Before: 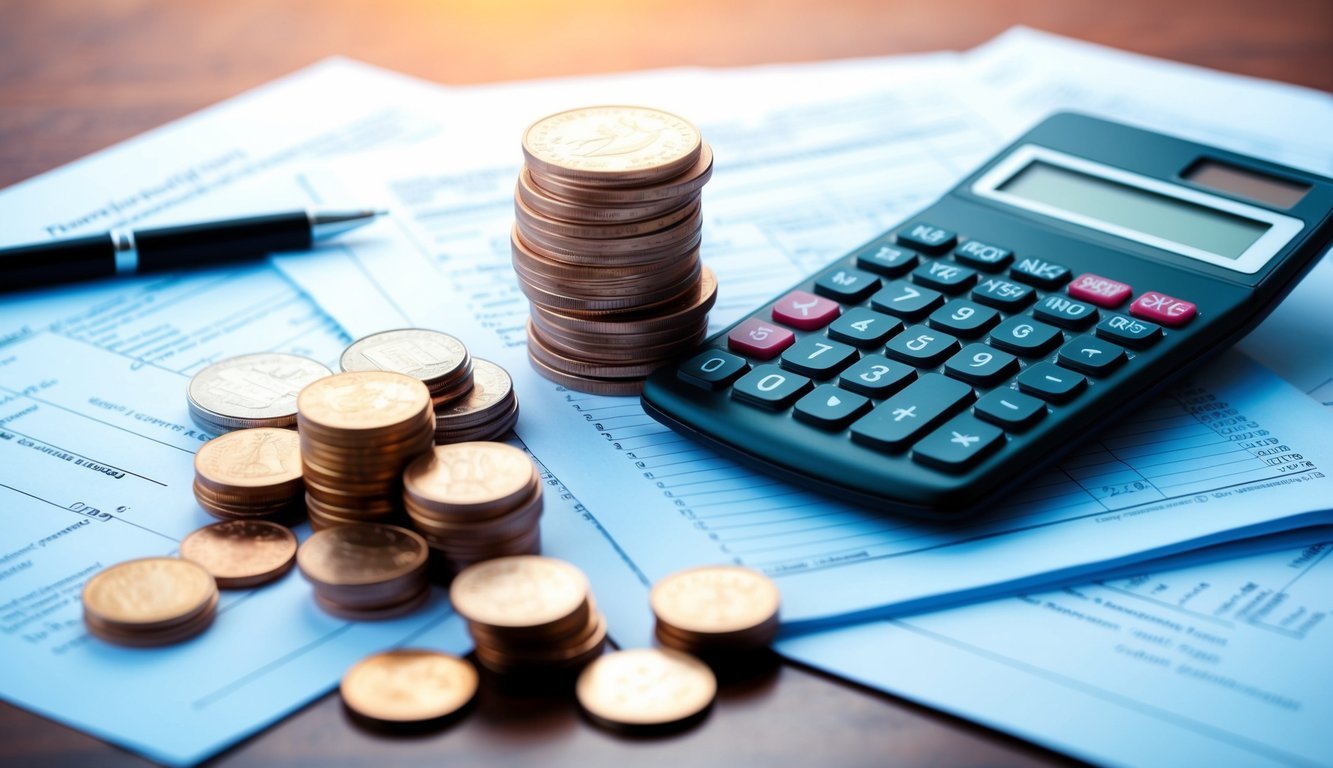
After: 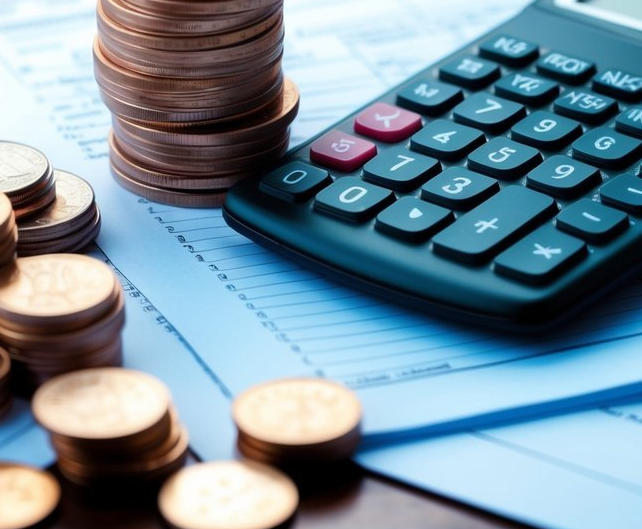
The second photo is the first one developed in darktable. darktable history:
crop: left 31.404%, top 24.589%, right 20.403%, bottom 6.488%
